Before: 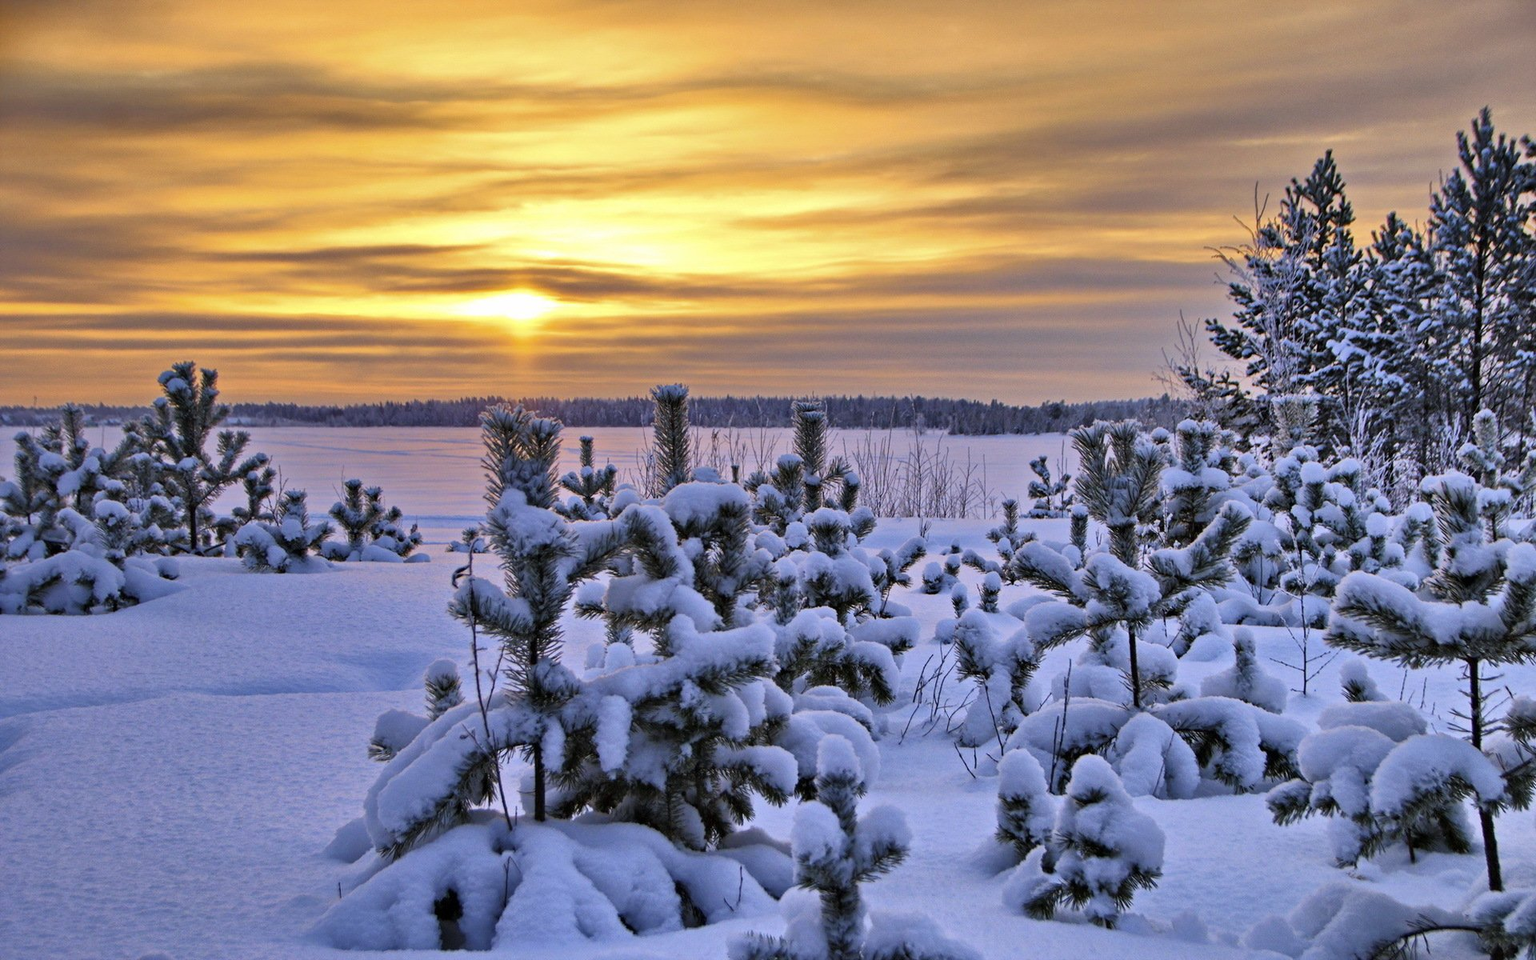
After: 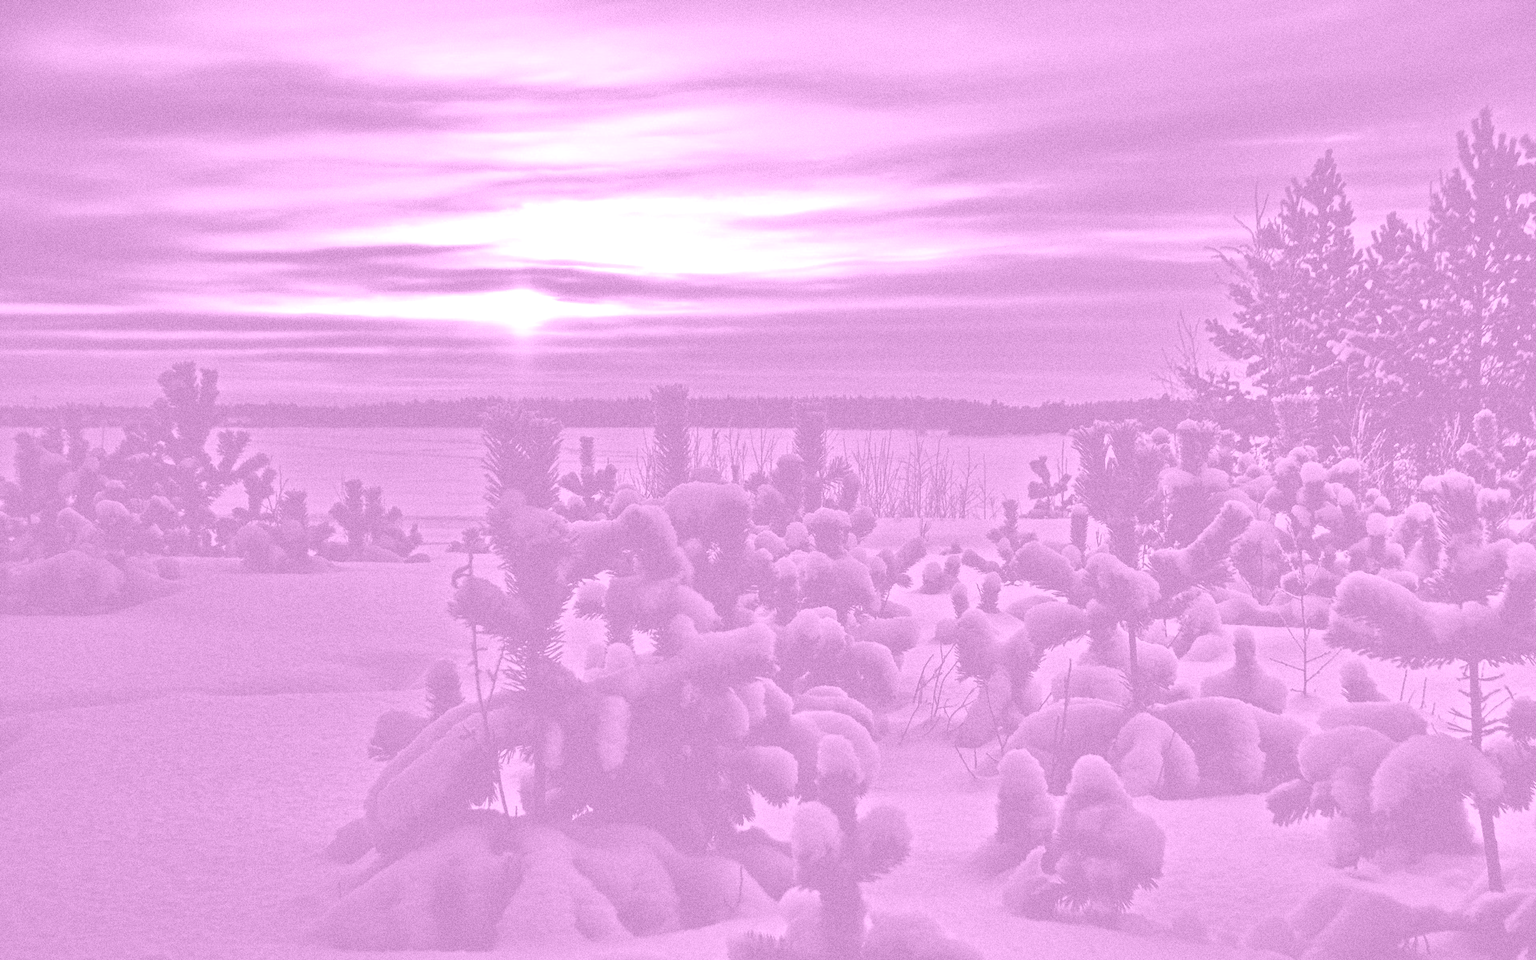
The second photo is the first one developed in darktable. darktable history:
colorize: hue 331.2°, saturation 75%, source mix 30.28%, lightness 70.52%, version 1
color balance rgb: shadows lift › luminance -21.66%, shadows lift › chroma 8.98%, shadows lift › hue 283.37°, power › chroma 1.55%, power › hue 25.59°, highlights gain › luminance 6.08%, highlights gain › chroma 2.55%, highlights gain › hue 90°, global offset › luminance -0.87%, perceptual saturation grading › global saturation 27.49%, perceptual saturation grading › highlights -28.39%, perceptual saturation grading › mid-tones 15.22%, perceptual saturation grading › shadows 33.98%, perceptual brilliance grading › highlights 10%, perceptual brilliance grading › mid-tones 5%
contrast brightness saturation: brightness -1, saturation 1
grain: coarseness 8.68 ISO, strength 31.94%
